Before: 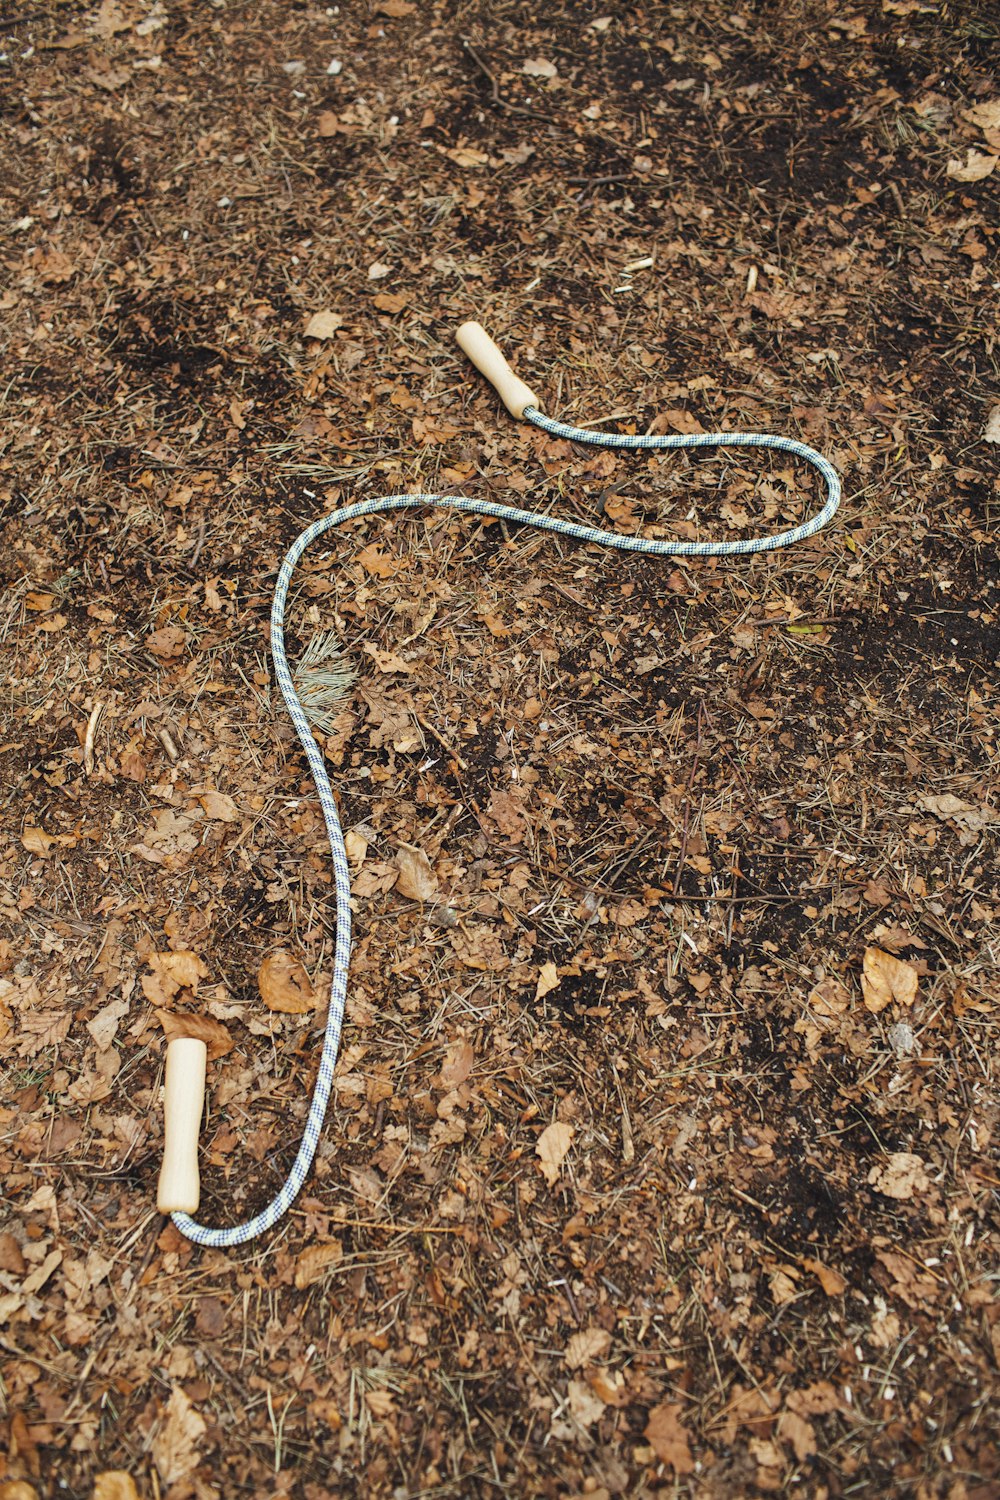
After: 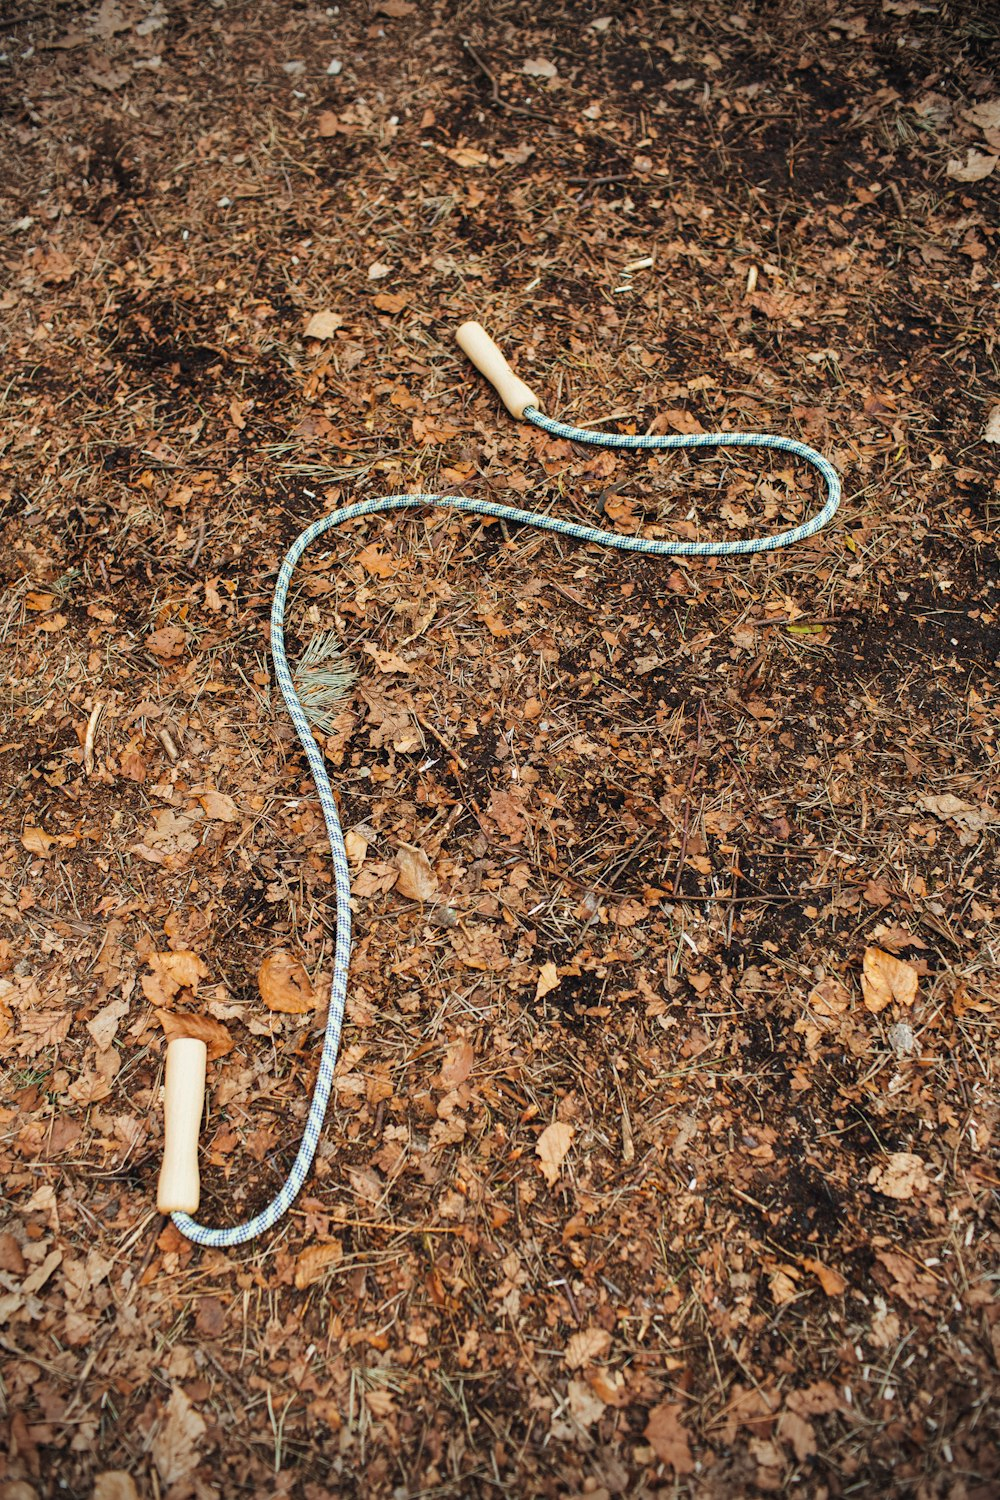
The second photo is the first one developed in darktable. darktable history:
vignetting: brightness -0.687, unbound false
